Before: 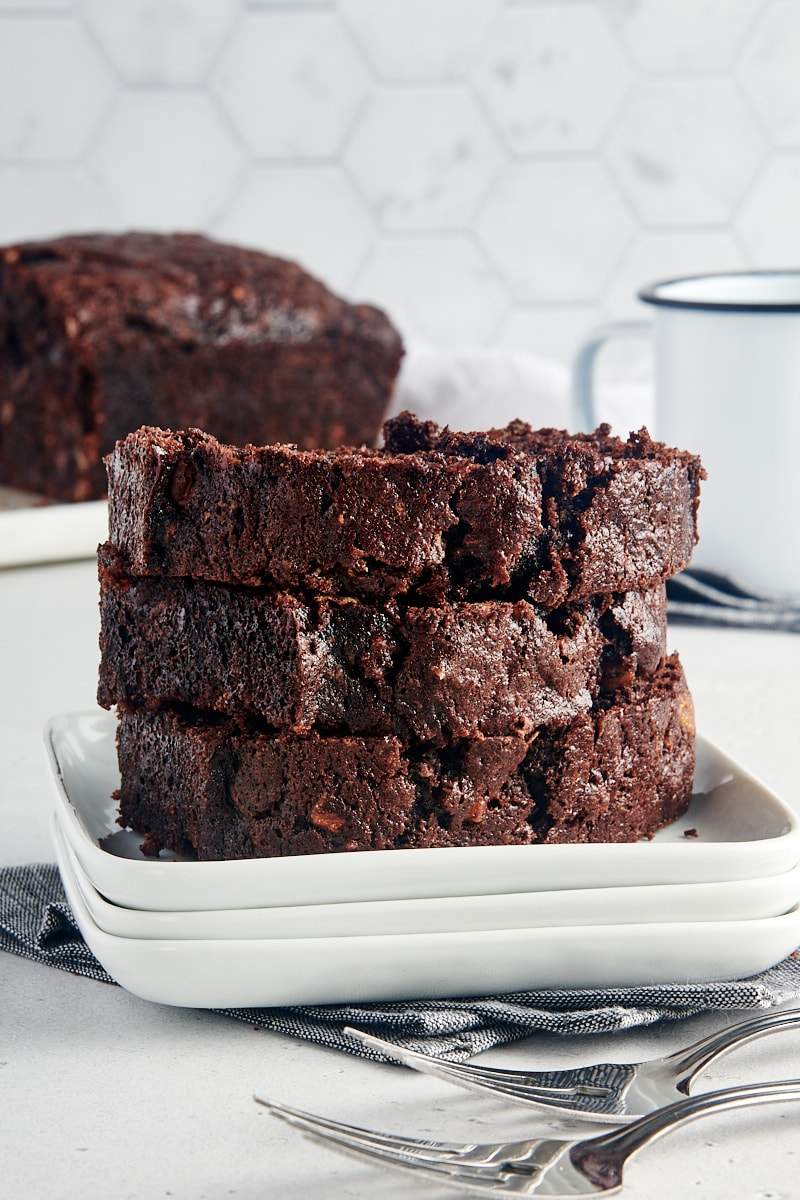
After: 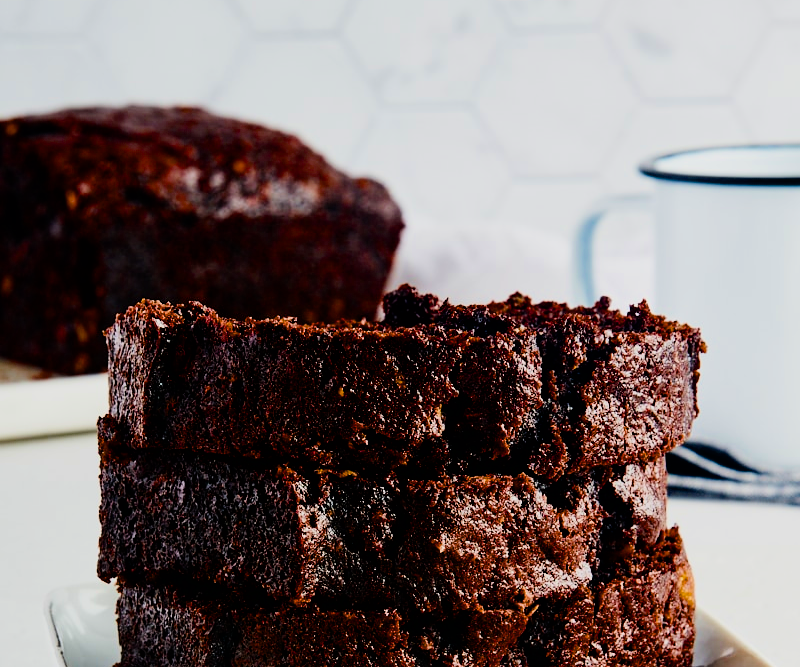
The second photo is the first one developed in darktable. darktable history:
crop and rotate: top 10.62%, bottom 33.769%
filmic rgb: black relative exposure -8.01 EV, white relative exposure 4.06 EV, hardness 4.11, contrast 1.361
color balance rgb: linear chroma grading › shadows -10.164%, linear chroma grading › global chroma 20.497%, perceptual saturation grading › global saturation 36.885%, perceptual saturation grading › shadows 35.303%, global vibrance 16.442%, saturation formula JzAzBz (2021)
